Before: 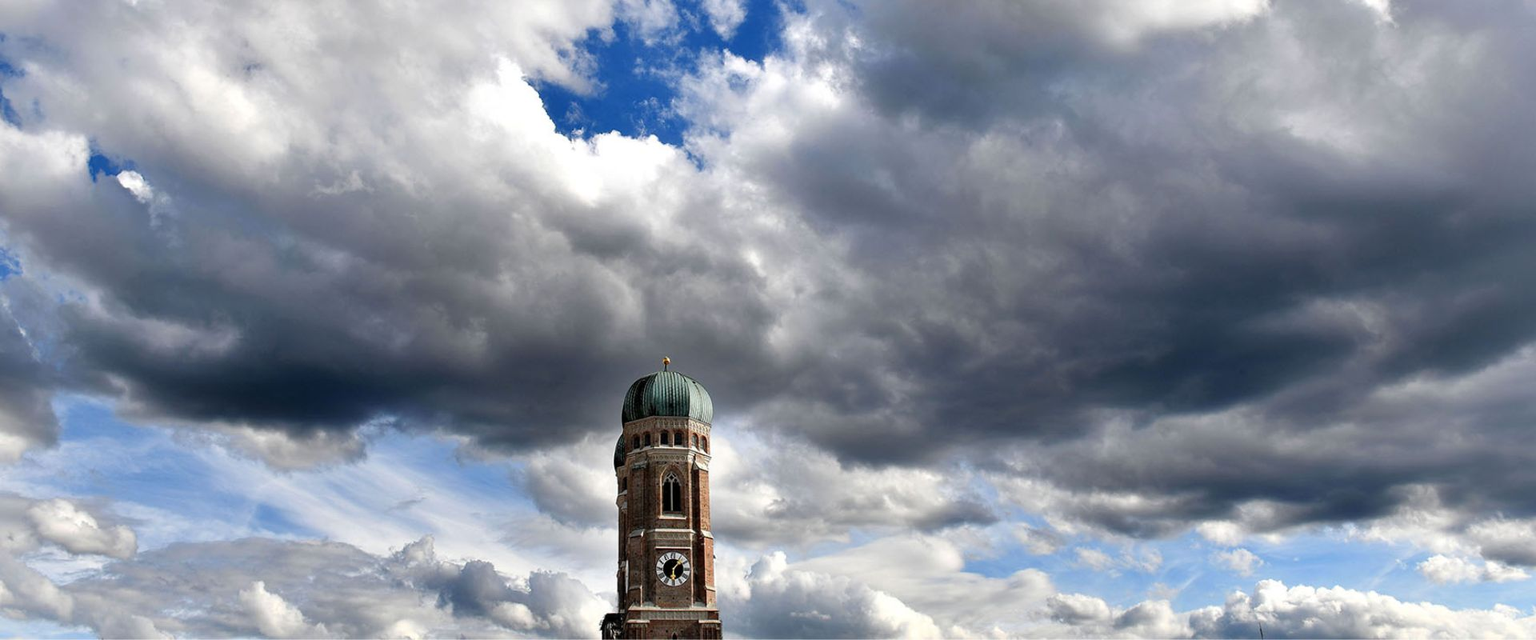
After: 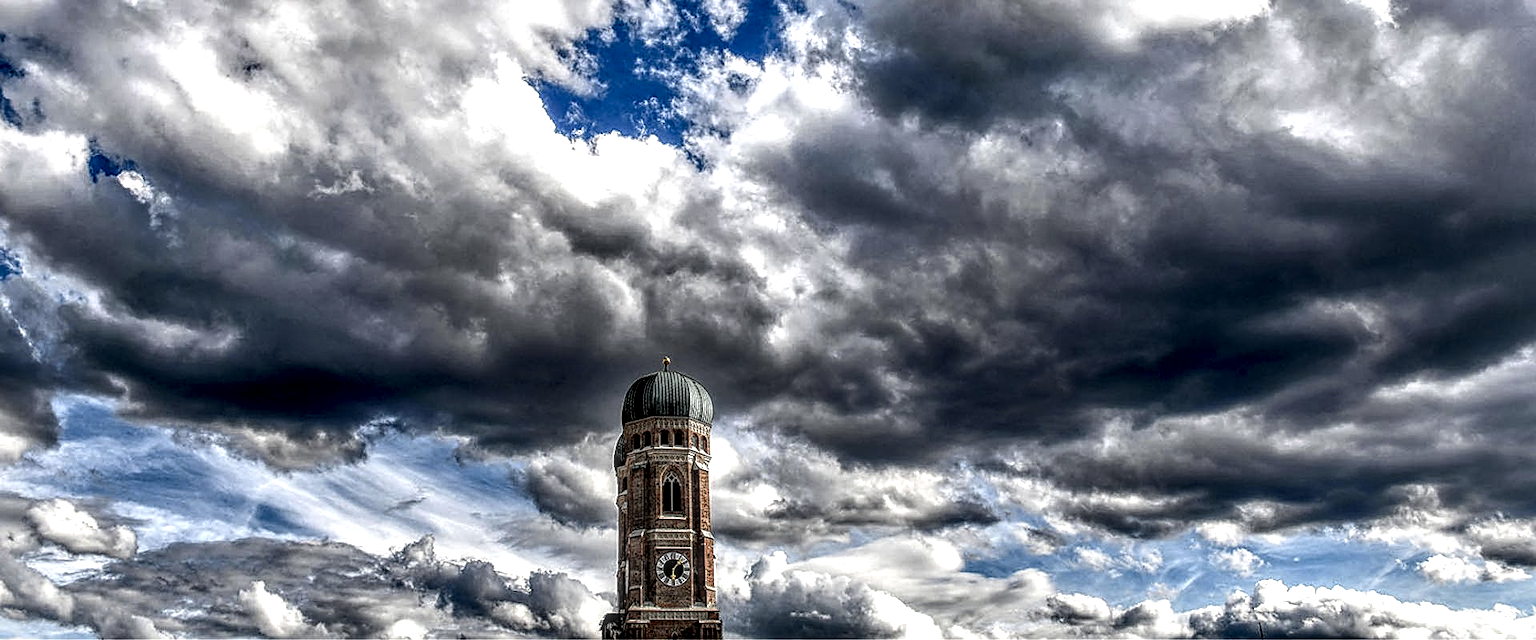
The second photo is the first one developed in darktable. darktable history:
sharpen: on, module defaults
local contrast: highlights 0%, shadows 0%, detail 300%, midtone range 0.3
color balance rgb: perceptual saturation grading › highlights -31.88%, perceptual saturation grading › mid-tones 5.8%, perceptual saturation grading › shadows 18.12%, perceptual brilliance grading › highlights 3.62%, perceptual brilliance grading › mid-tones -18.12%, perceptual brilliance grading › shadows -41.3%
color zones: curves: ch0 [(0.004, 0.305) (0.261, 0.623) (0.389, 0.399) (0.708, 0.571) (0.947, 0.34)]; ch1 [(0.025, 0.645) (0.229, 0.584) (0.326, 0.551) (0.484, 0.262) (0.757, 0.643)]
